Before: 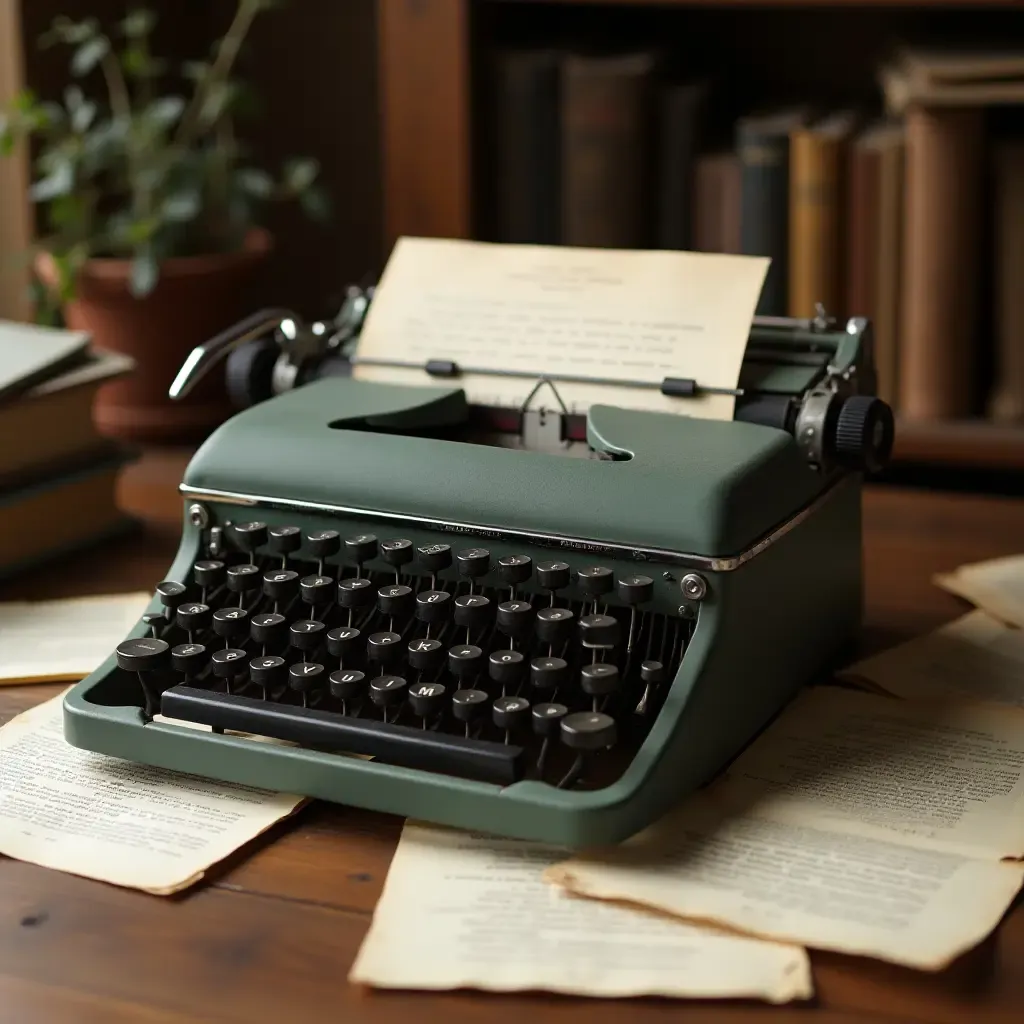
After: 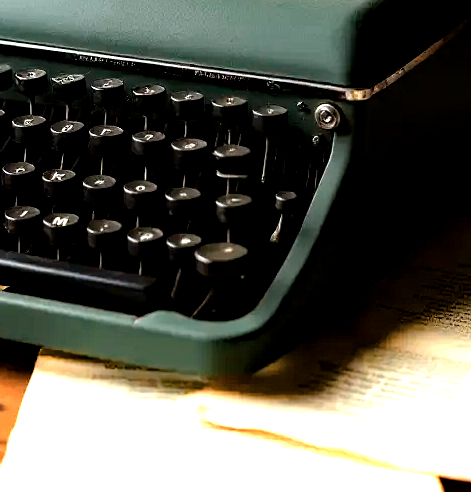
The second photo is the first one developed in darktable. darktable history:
haze removal: compatibility mode true, adaptive false
color zones: curves: ch0 [(0.018, 0.548) (0.197, 0.654) (0.425, 0.447) (0.605, 0.658) (0.732, 0.579)]; ch1 [(0.105, 0.531) (0.224, 0.531) (0.386, 0.39) (0.618, 0.456) (0.732, 0.456) (0.956, 0.421)]; ch2 [(0.039, 0.583) (0.215, 0.465) (0.399, 0.544) (0.465, 0.548) (0.614, 0.447) (0.724, 0.43) (0.882, 0.623) (0.956, 0.632)], mix 42.33%
contrast equalizer: octaves 7, y [[0.5, 0.5, 0.5, 0.512, 0.552, 0.62], [0.5 ×6], [0.5 ×4, 0.504, 0.553], [0 ×6], [0 ×6]]
color balance rgb: perceptual saturation grading › global saturation 36.825%, perceptual saturation grading › shadows 34.613%
local contrast: mode bilateral grid, contrast 19, coarseness 50, detail 120%, midtone range 0.2
tone equalizer: -8 EV -1.09 EV, -7 EV -1.02 EV, -6 EV -0.865 EV, -5 EV -0.546 EV, -3 EV 0.591 EV, -2 EV 0.868 EV, -1 EV 1 EV, +0 EV 1.06 EV
exposure: black level correction 0.007, exposure 0.106 EV, compensate highlight preservation false
crop: left 35.819%, top 45.904%, right 18.166%, bottom 6.025%
